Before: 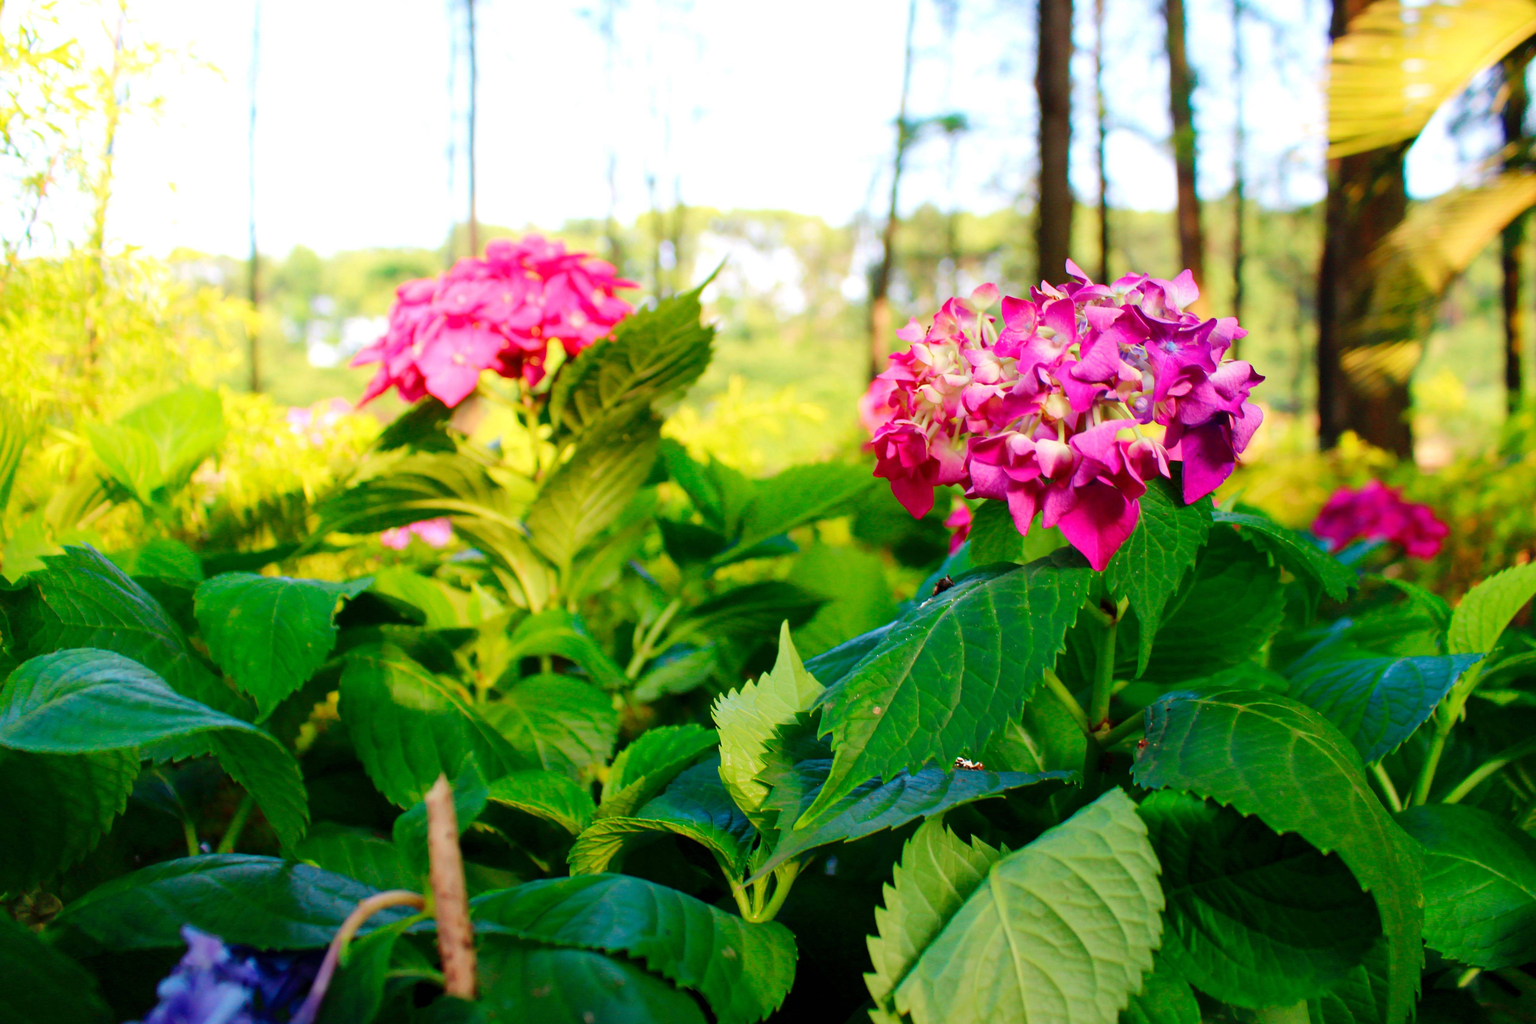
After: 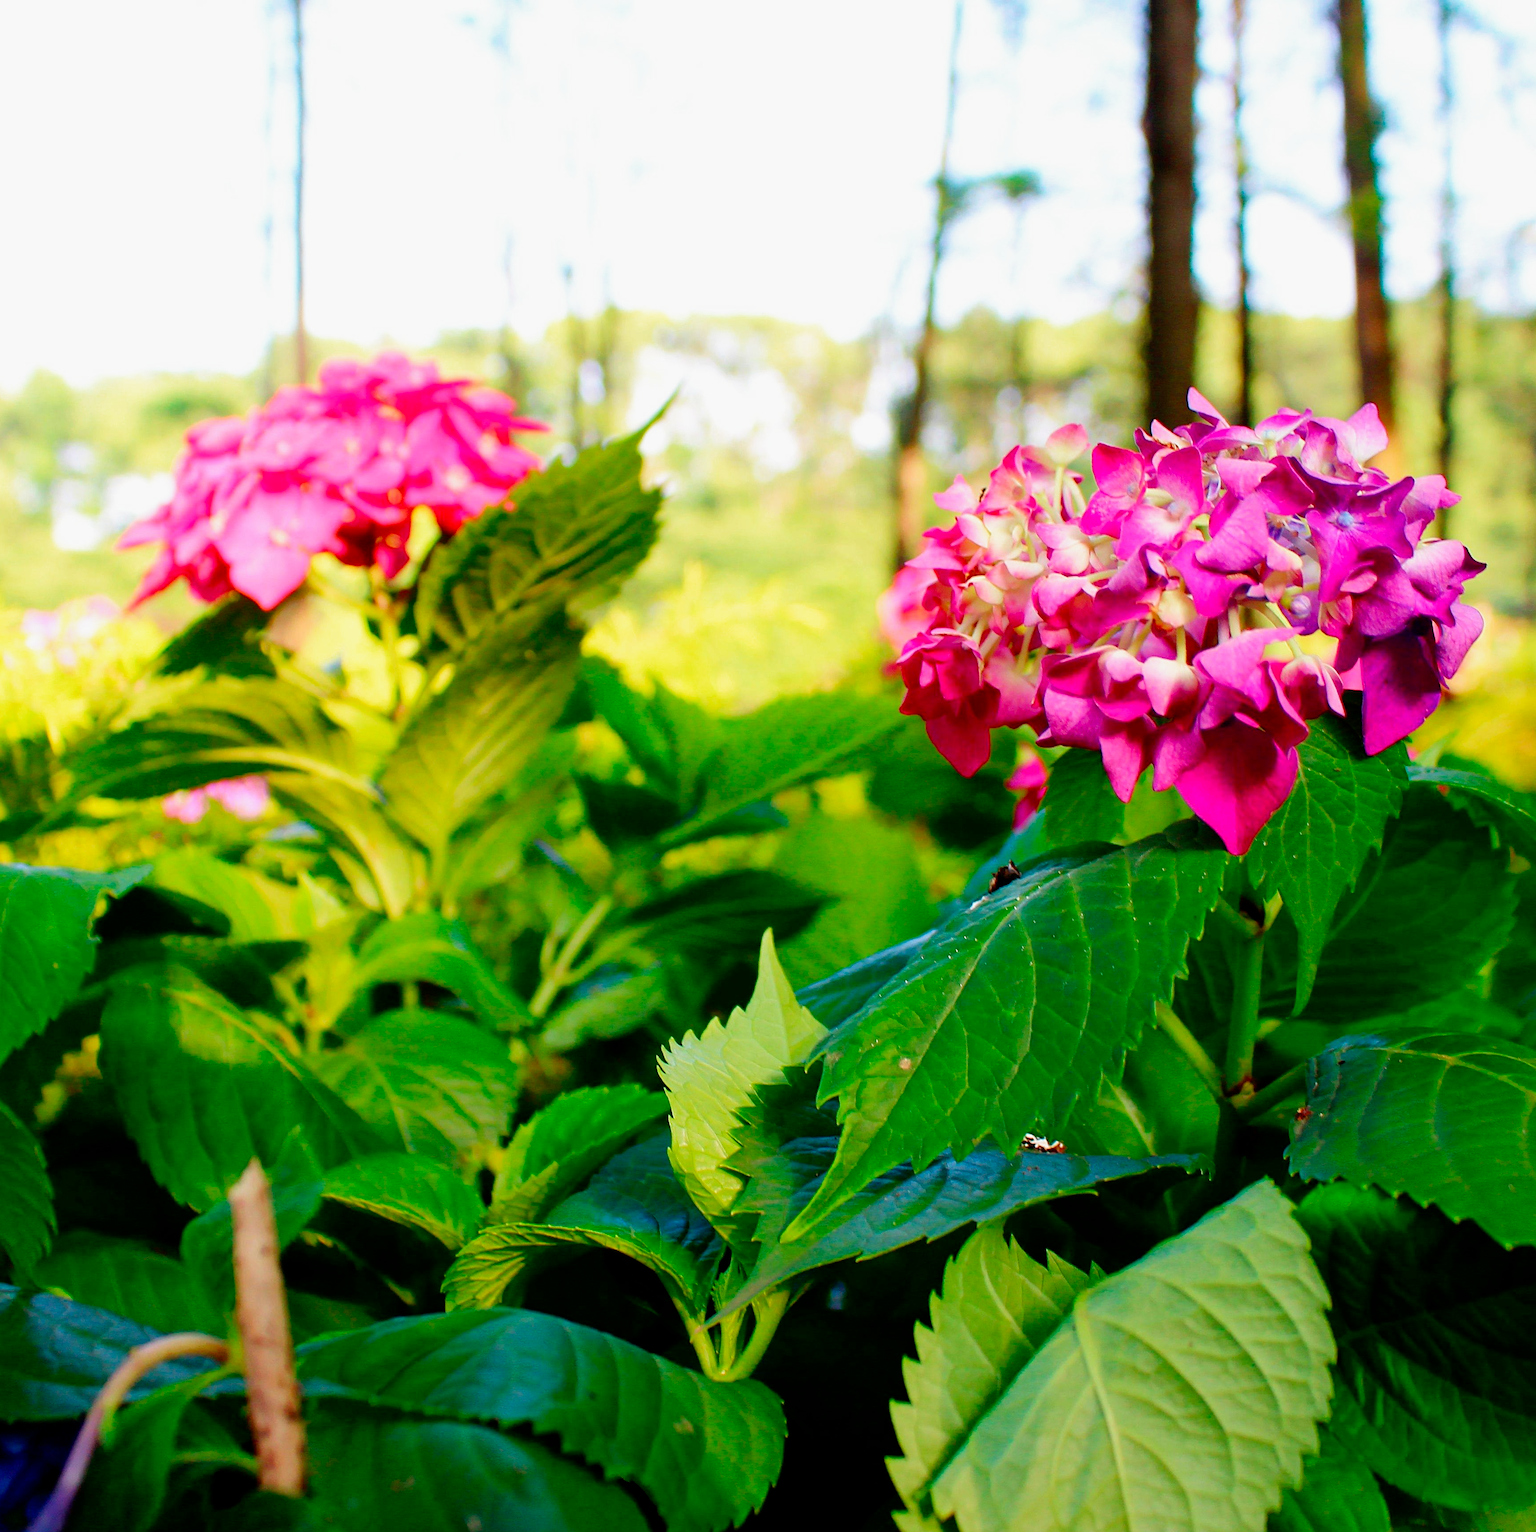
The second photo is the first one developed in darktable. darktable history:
filmic rgb: black relative exposure -12.82 EV, white relative exposure 2.8 EV, target black luminance 0%, hardness 8.55, latitude 69.66%, contrast 1.135, shadows ↔ highlights balance -0.688%, add noise in highlights 0, preserve chrominance no, color science v3 (2019), use custom middle-gray values true, contrast in highlights soft
crop and rotate: left 17.745%, right 15.442%
sharpen: on, module defaults
